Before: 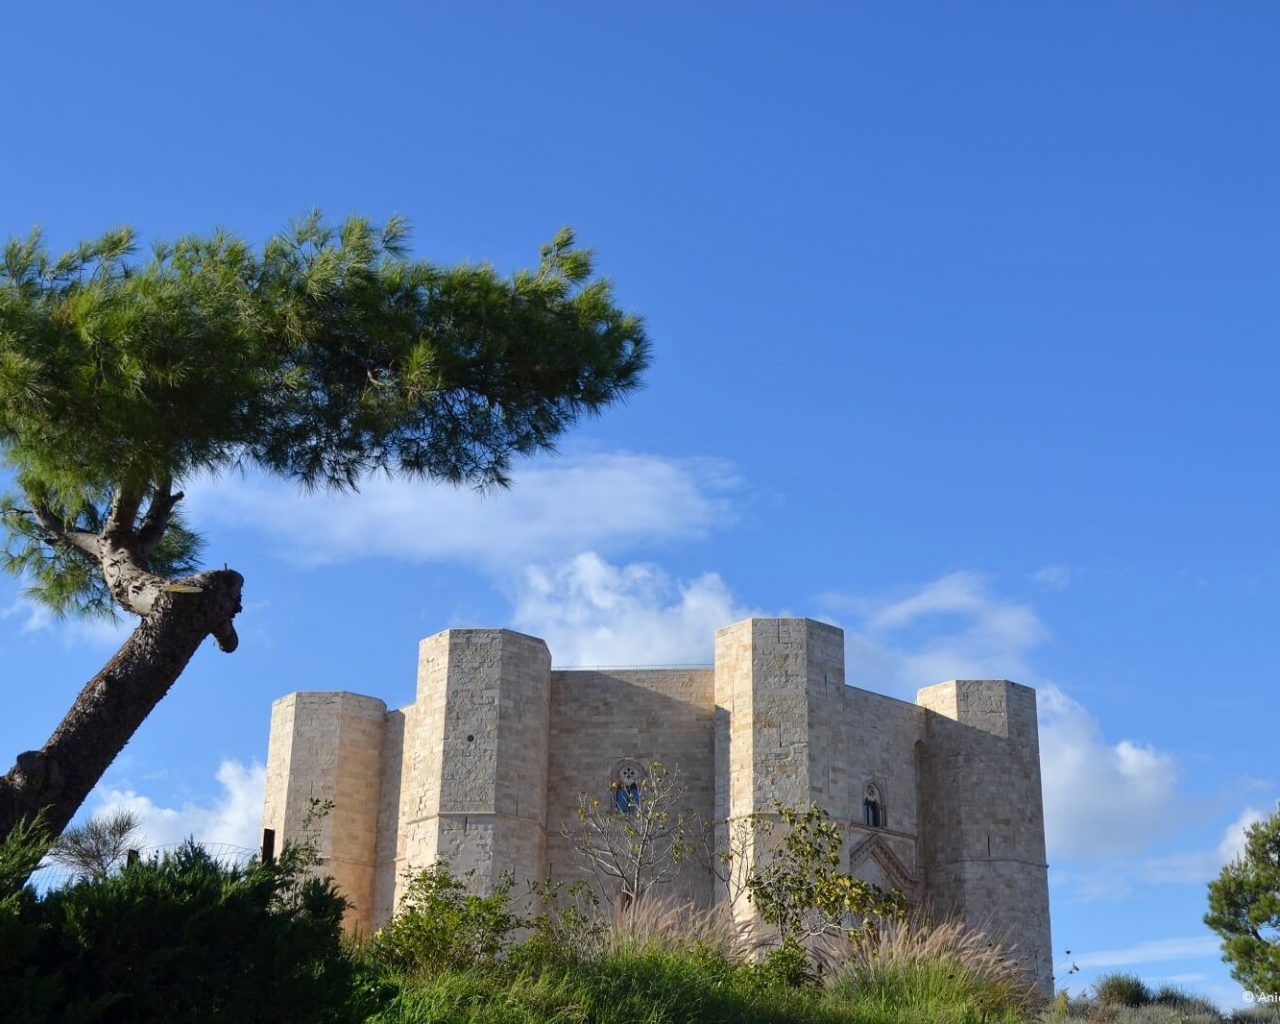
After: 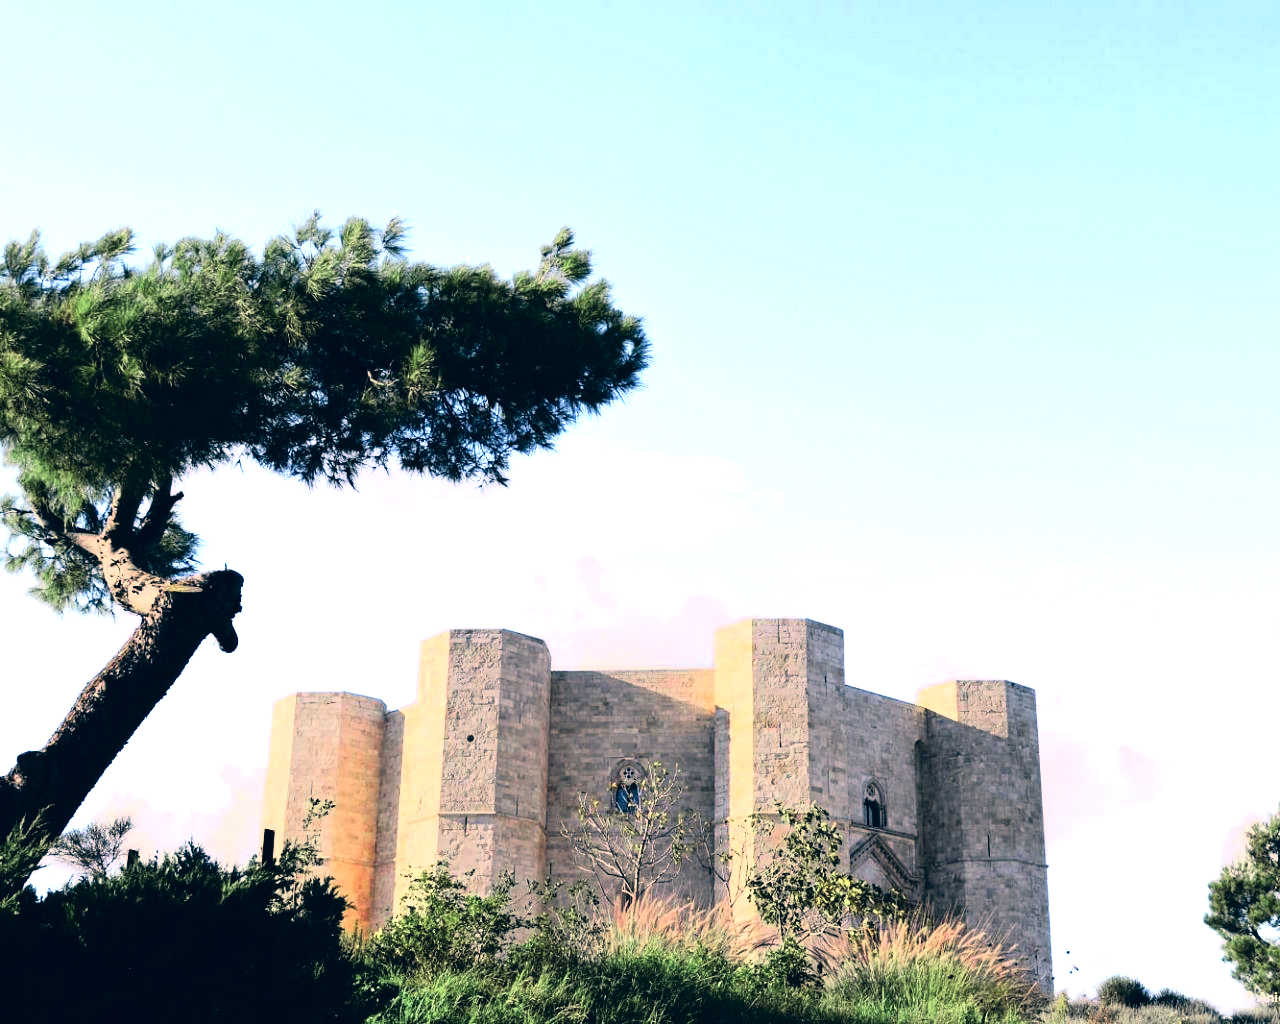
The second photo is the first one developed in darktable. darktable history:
rgb curve: curves: ch0 [(0, 0) (0.21, 0.15) (0.24, 0.21) (0.5, 0.75) (0.75, 0.96) (0.89, 0.99) (1, 1)]; ch1 [(0, 0.02) (0.21, 0.13) (0.25, 0.2) (0.5, 0.67) (0.75, 0.9) (0.89, 0.97) (1, 1)]; ch2 [(0, 0.02) (0.21, 0.13) (0.25, 0.2) (0.5, 0.67) (0.75, 0.9) (0.89, 0.97) (1, 1)], compensate middle gray true
color correction: highlights a* 10.32, highlights b* 14.66, shadows a* -9.59, shadows b* -15.02
color zones: curves: ch0 [(0, 0.466) (0.128, 0.466) (0.25, 0.5) (0.375, 0.456) (0.5, 0.5) (0.625, 0.5) (0.737, 0.652) (0.875, 0.5)]; ch1 [(0, 0.603) (0.125, 0.618) (0.261, 0.348) (0.372, 0.353) (0.497, 0.363) (0.611, 0.45) (0.731, 0.427) (0.875, 0.518) (0.998, 0.652)]; ch2 [(0, 0.559) (0.125, 0.451) (0.253, 0.564) (0.37, 0.578) (0.5, 0.466) (0.625, 0.471) (0.731, 0.471) (0.88, 0.485)]
